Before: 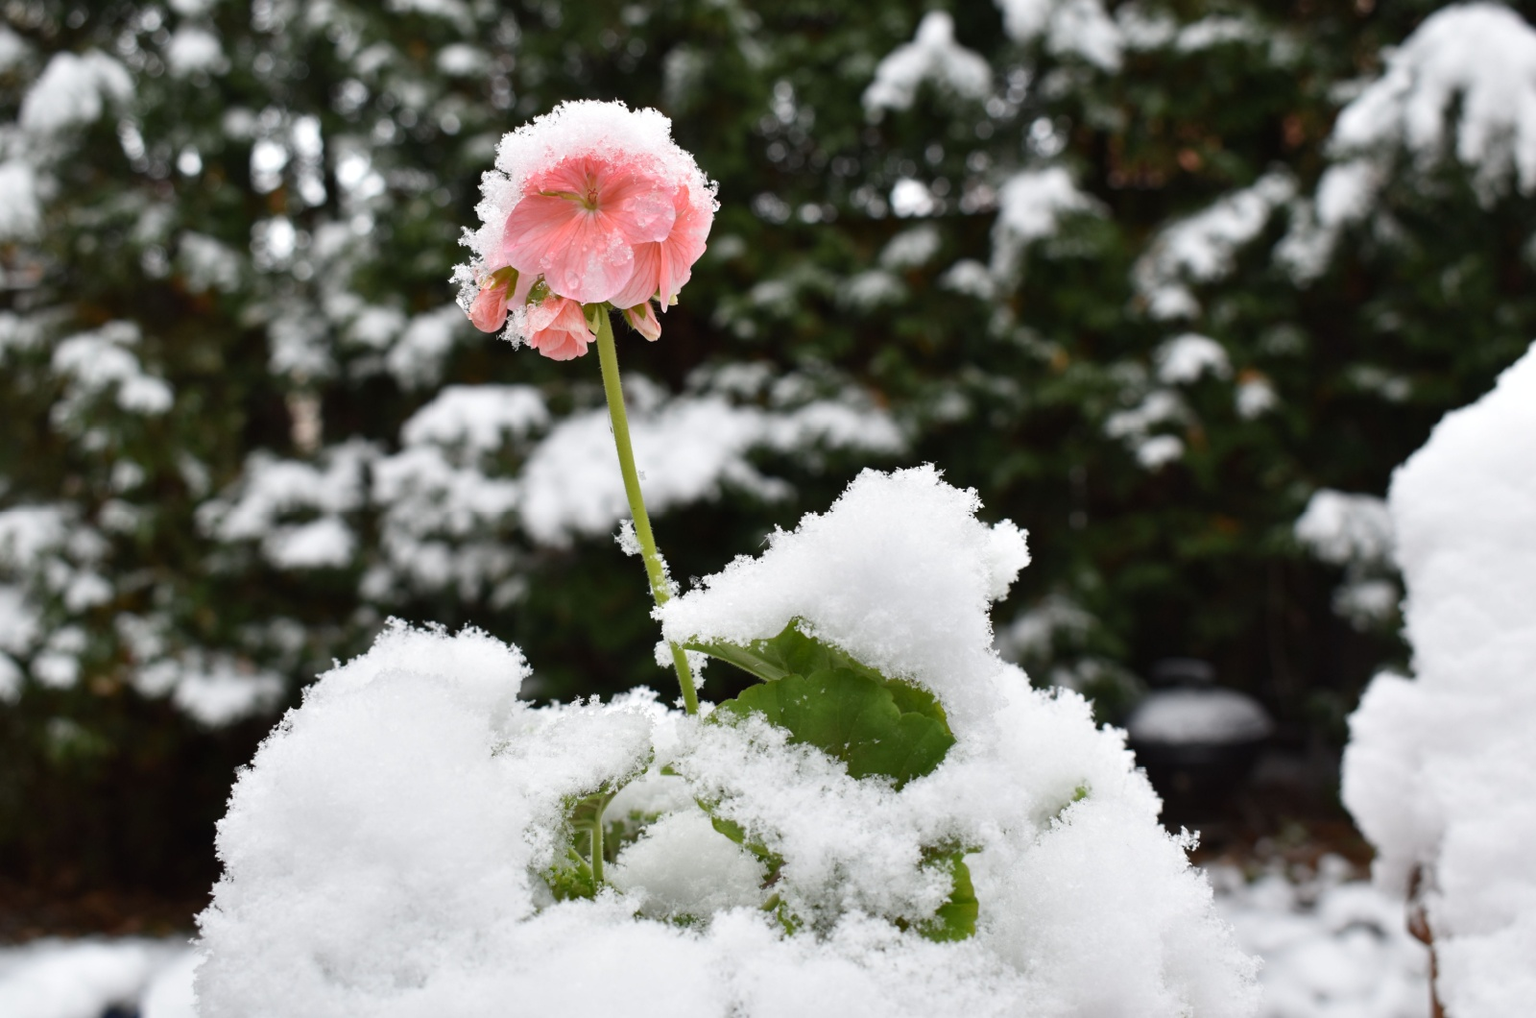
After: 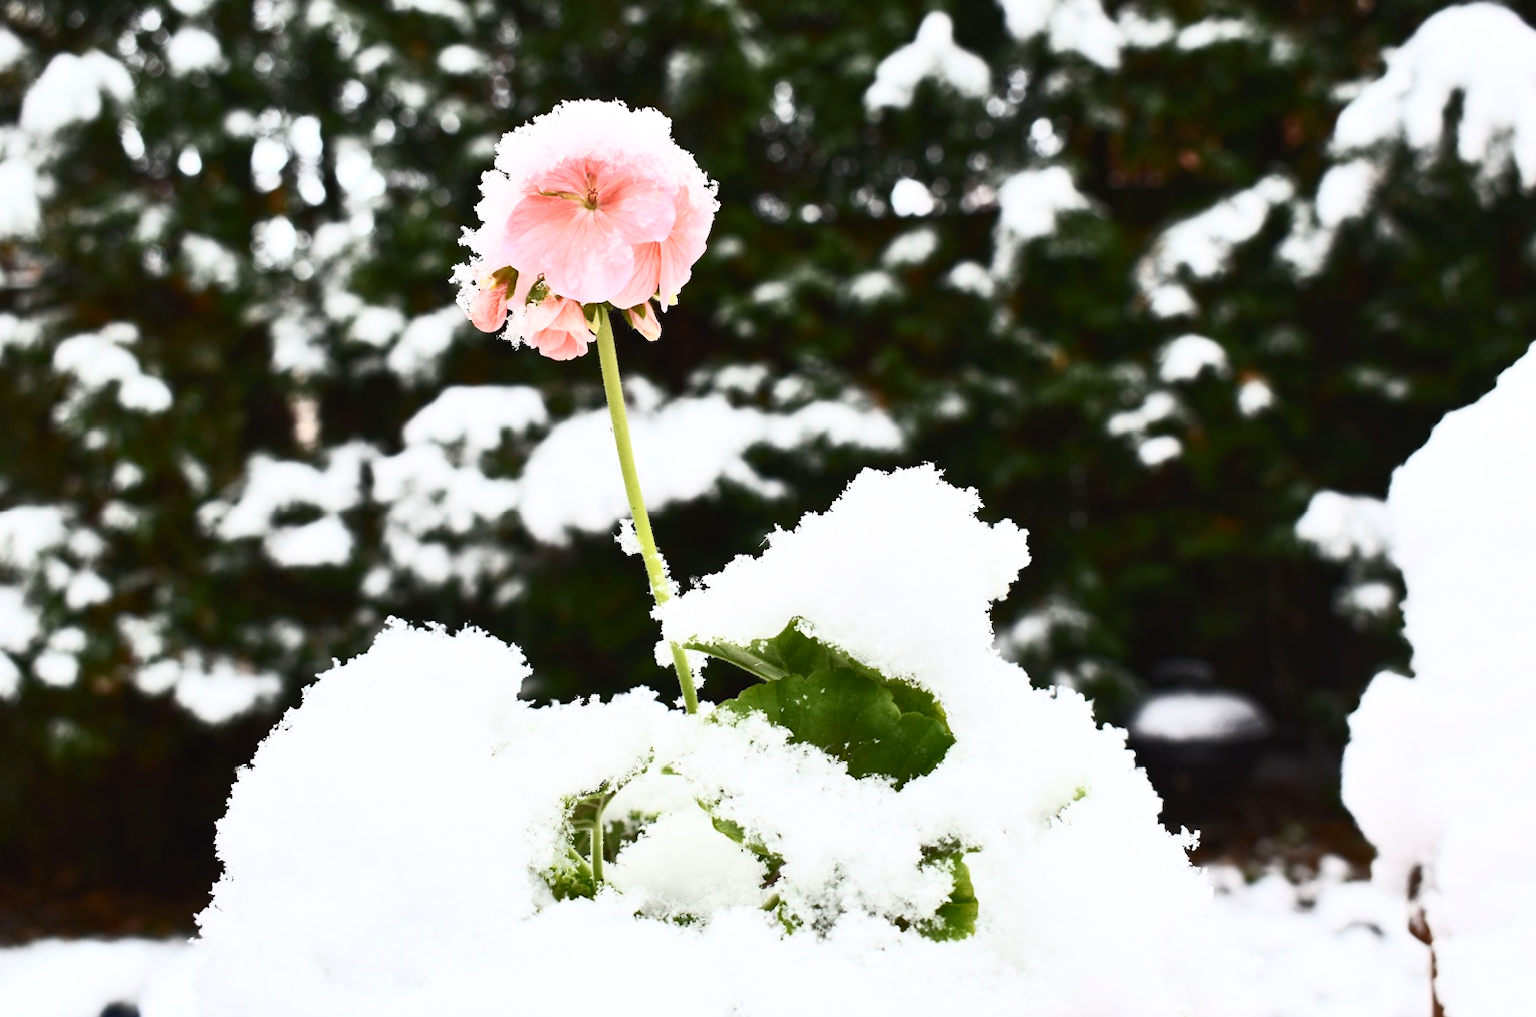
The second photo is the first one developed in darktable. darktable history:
tone equalizer: on, module defaults
contrast brightness saturation: contrast 0.62, brightness 0.345, saturation 0.137
